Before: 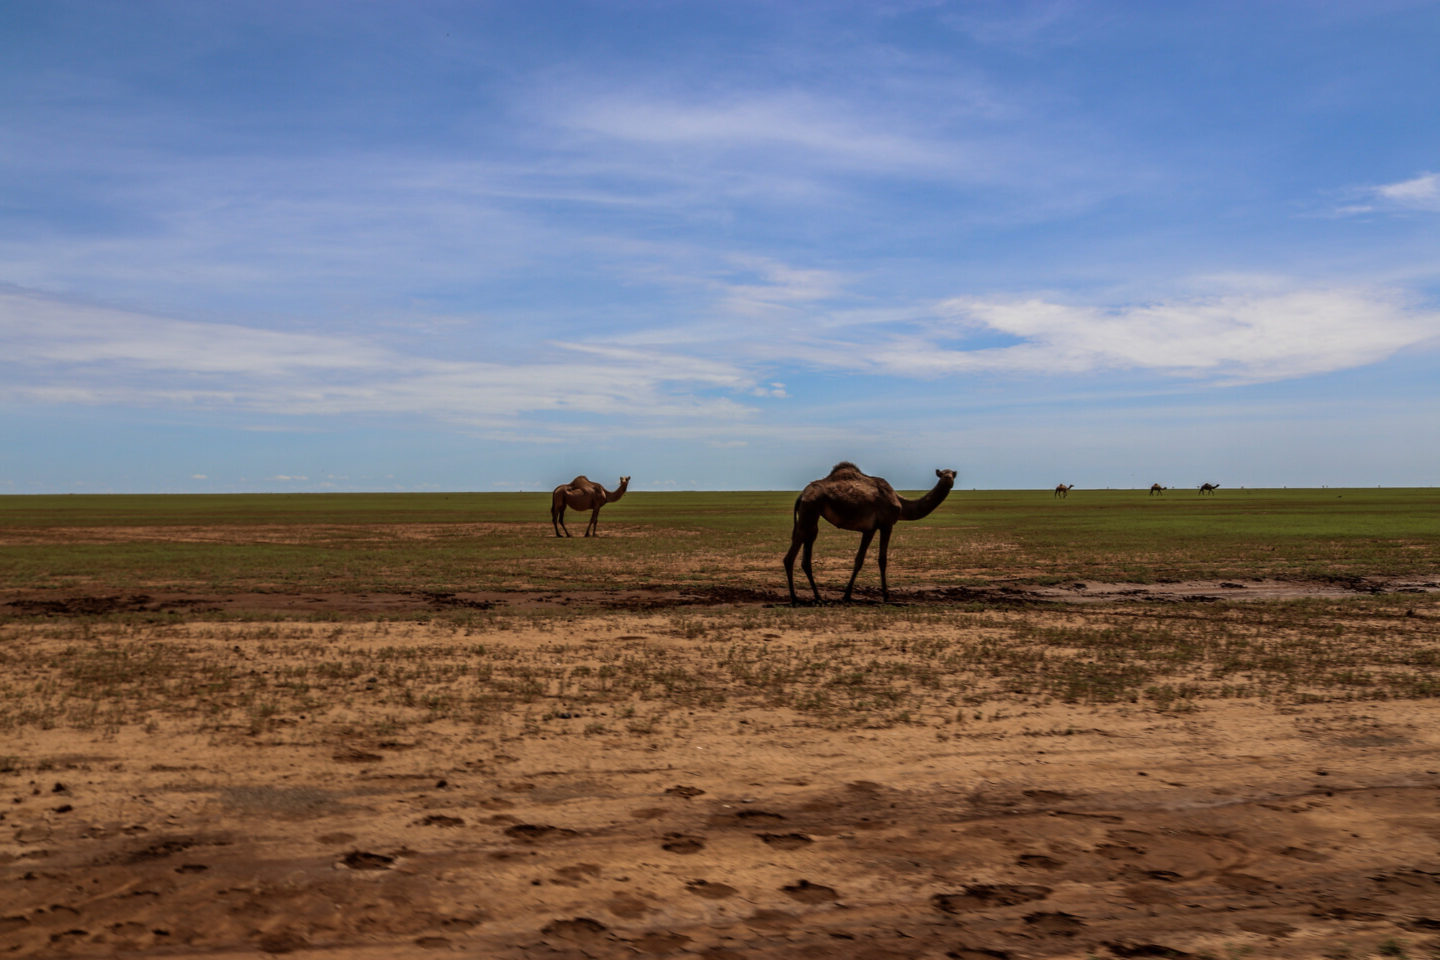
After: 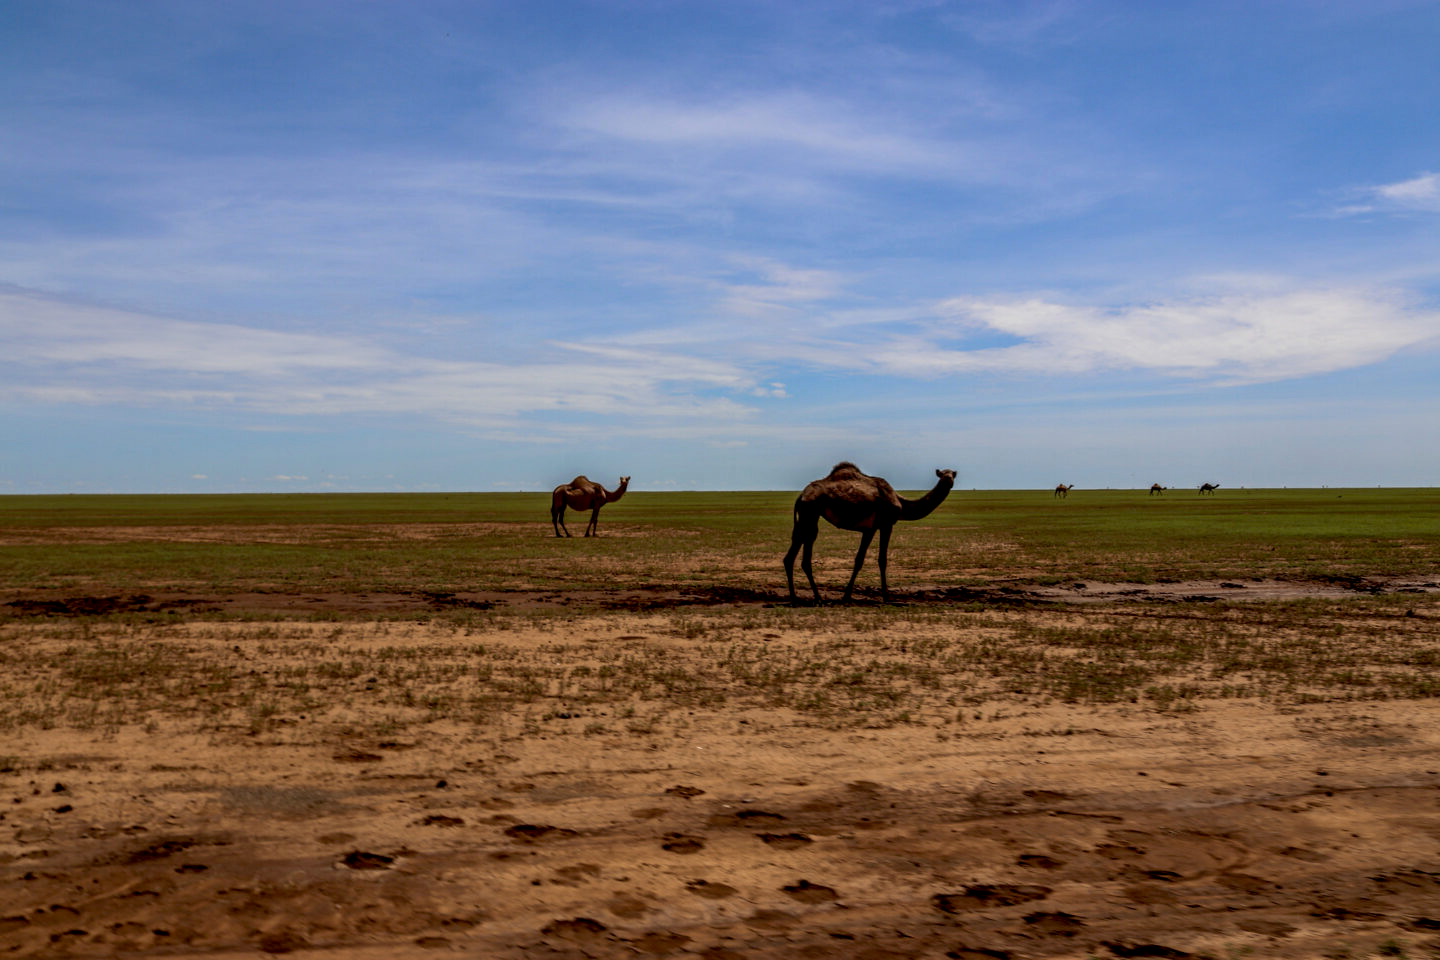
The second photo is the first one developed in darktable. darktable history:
exposure: black level correction 0.009, exposure 0.016 EV, compensate highlight preservation false
